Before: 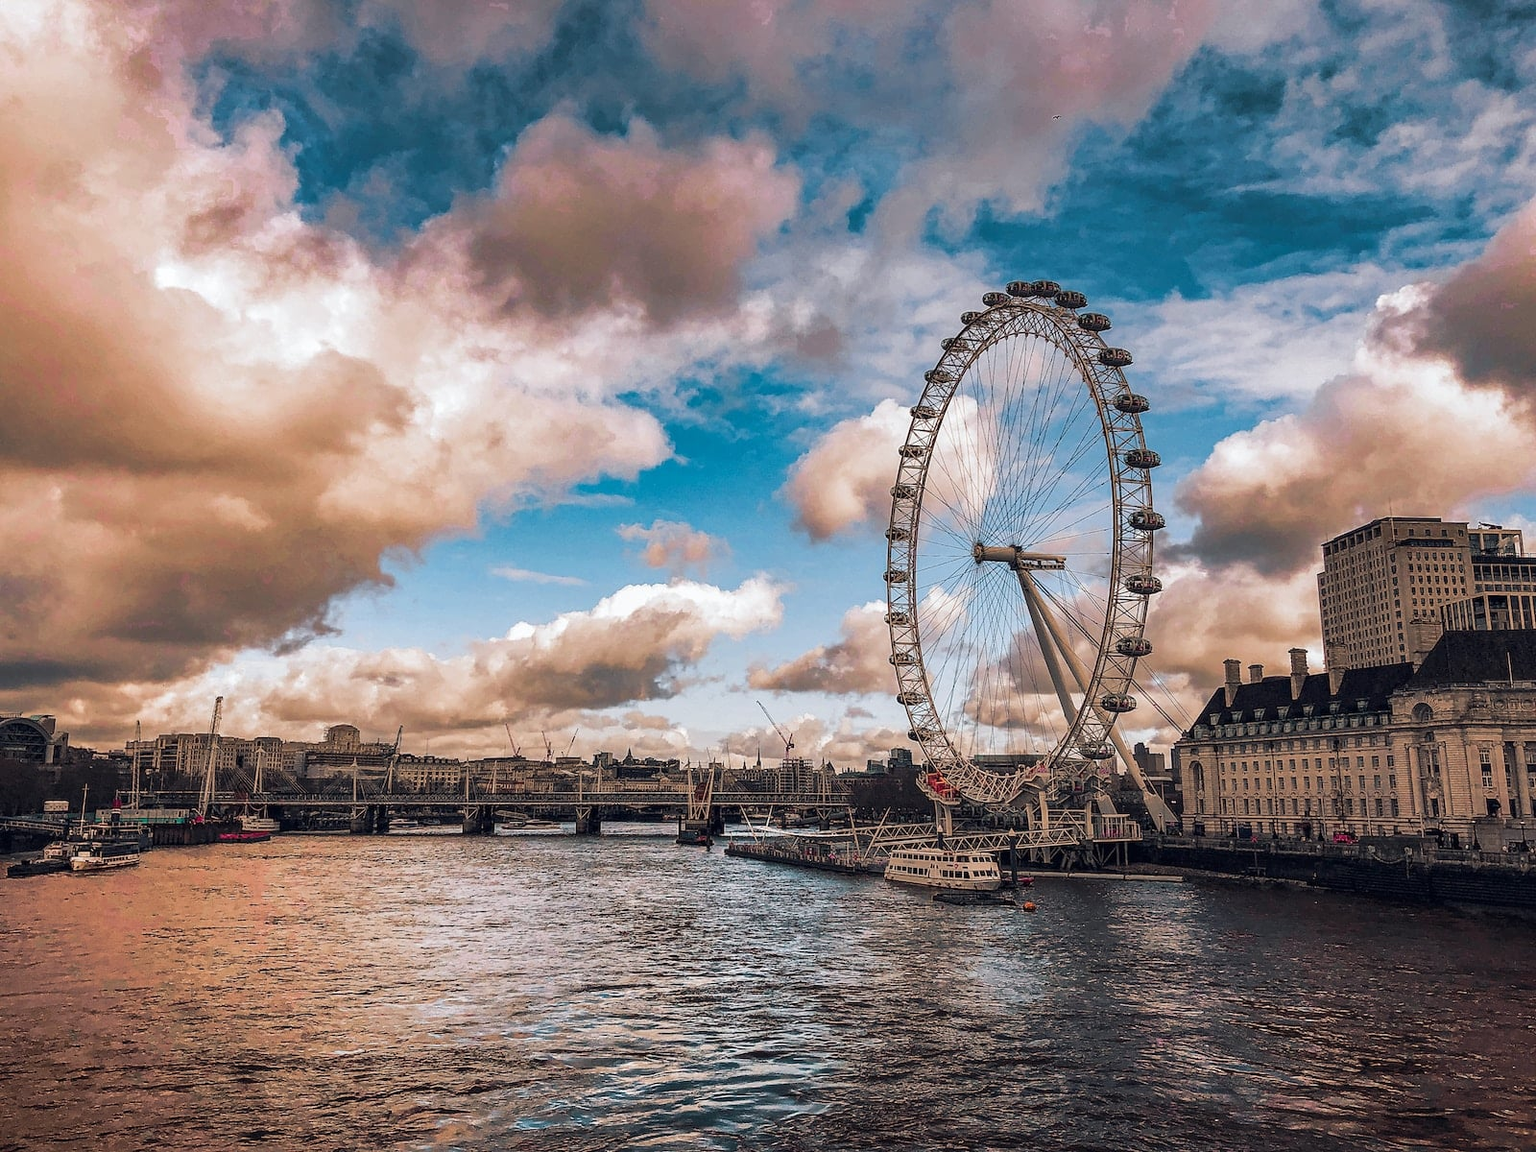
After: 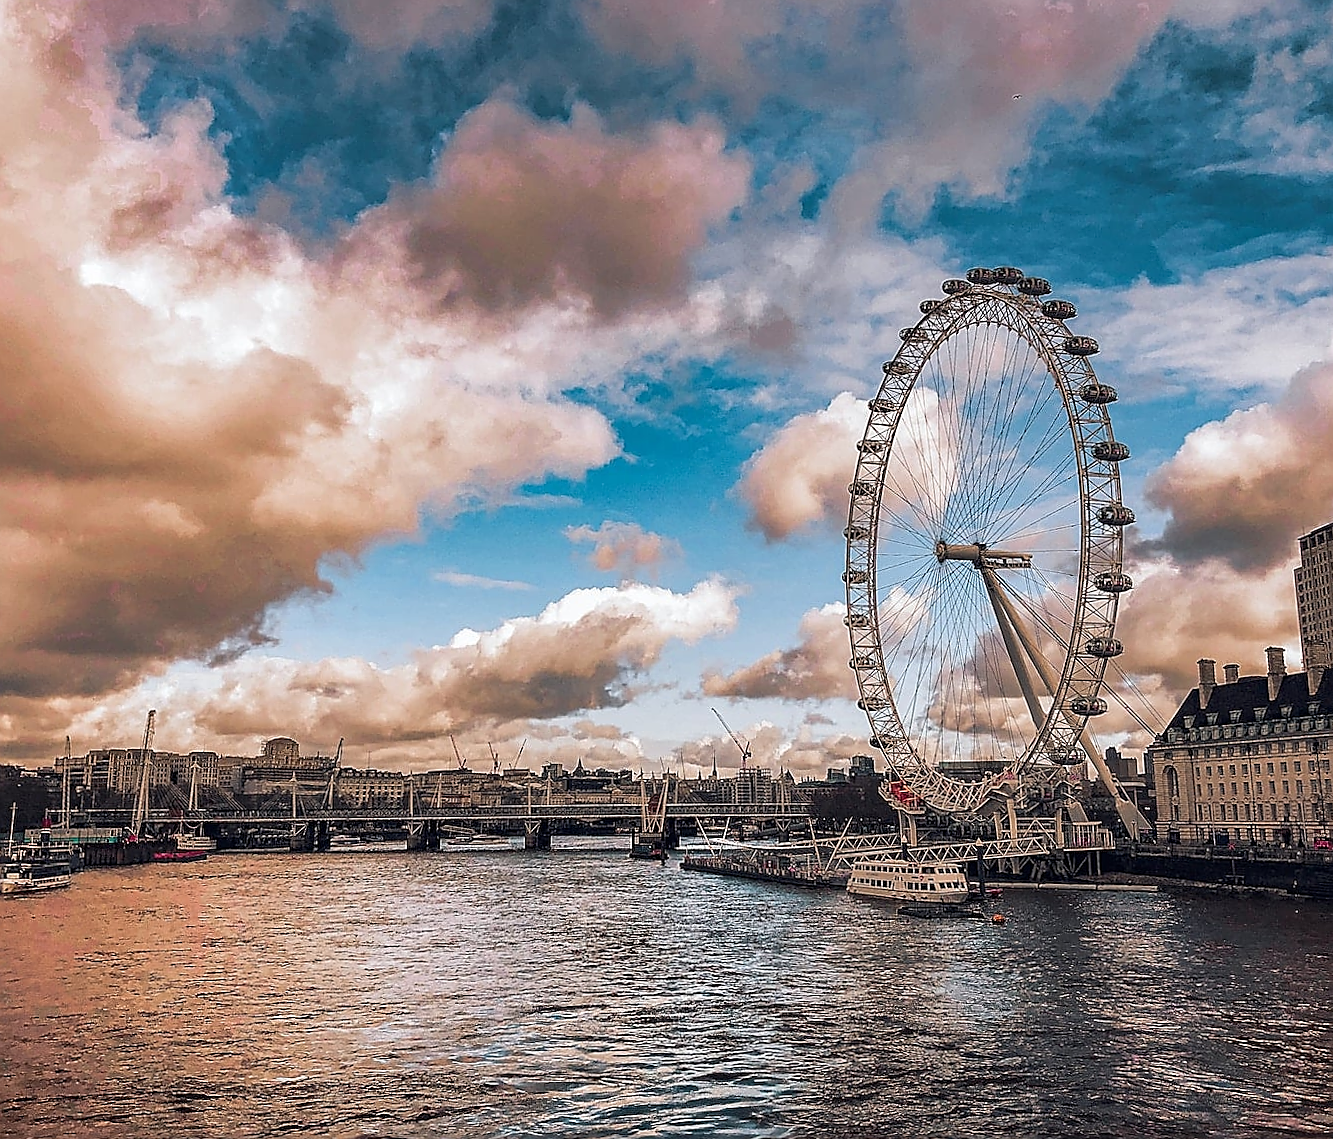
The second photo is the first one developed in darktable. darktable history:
sharpen: radius 1.383, amount 1.236, threshold 0.633
crop and rotate: angle 0.661°, left 4.187%, top 1.178%, right 11.178%, bottom 2.429%
